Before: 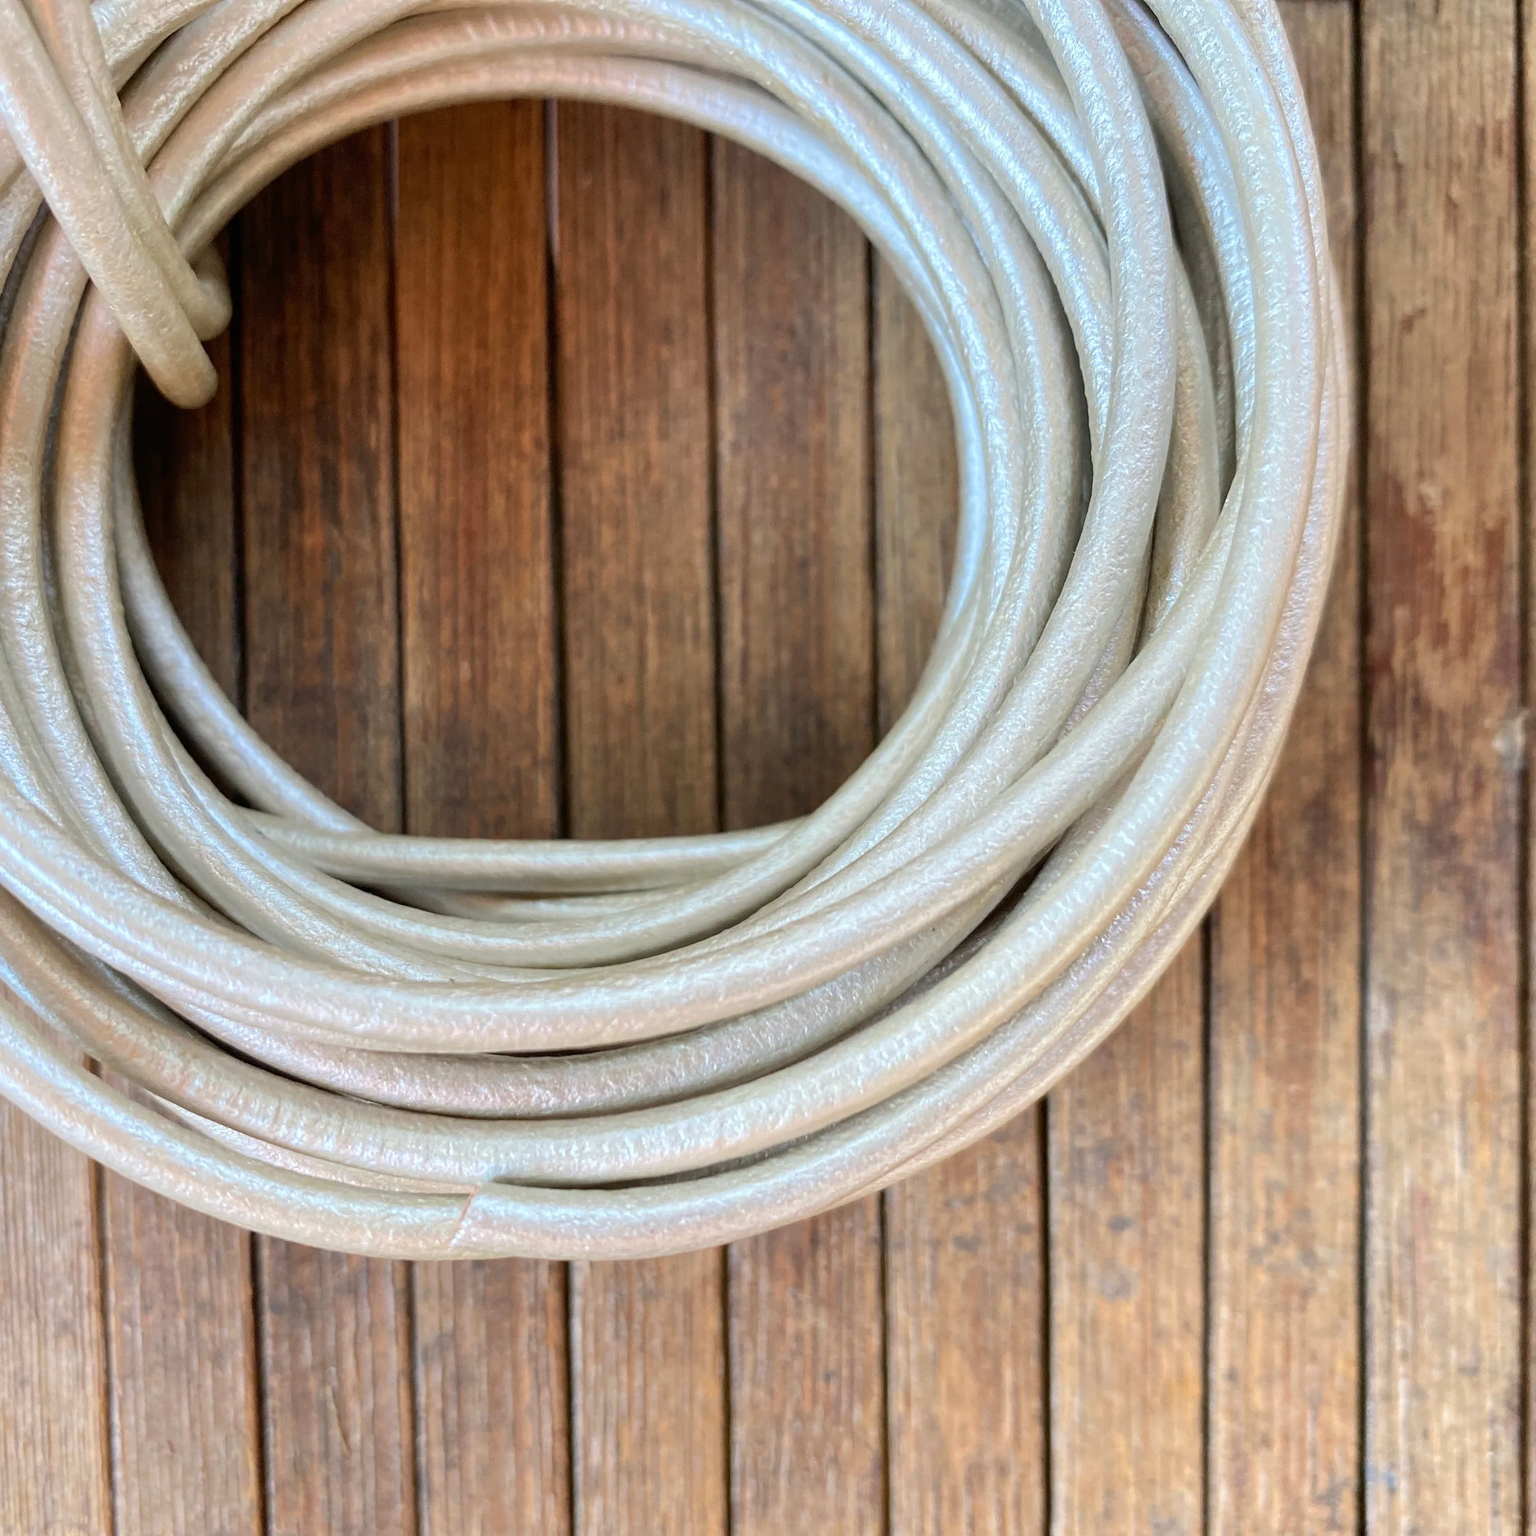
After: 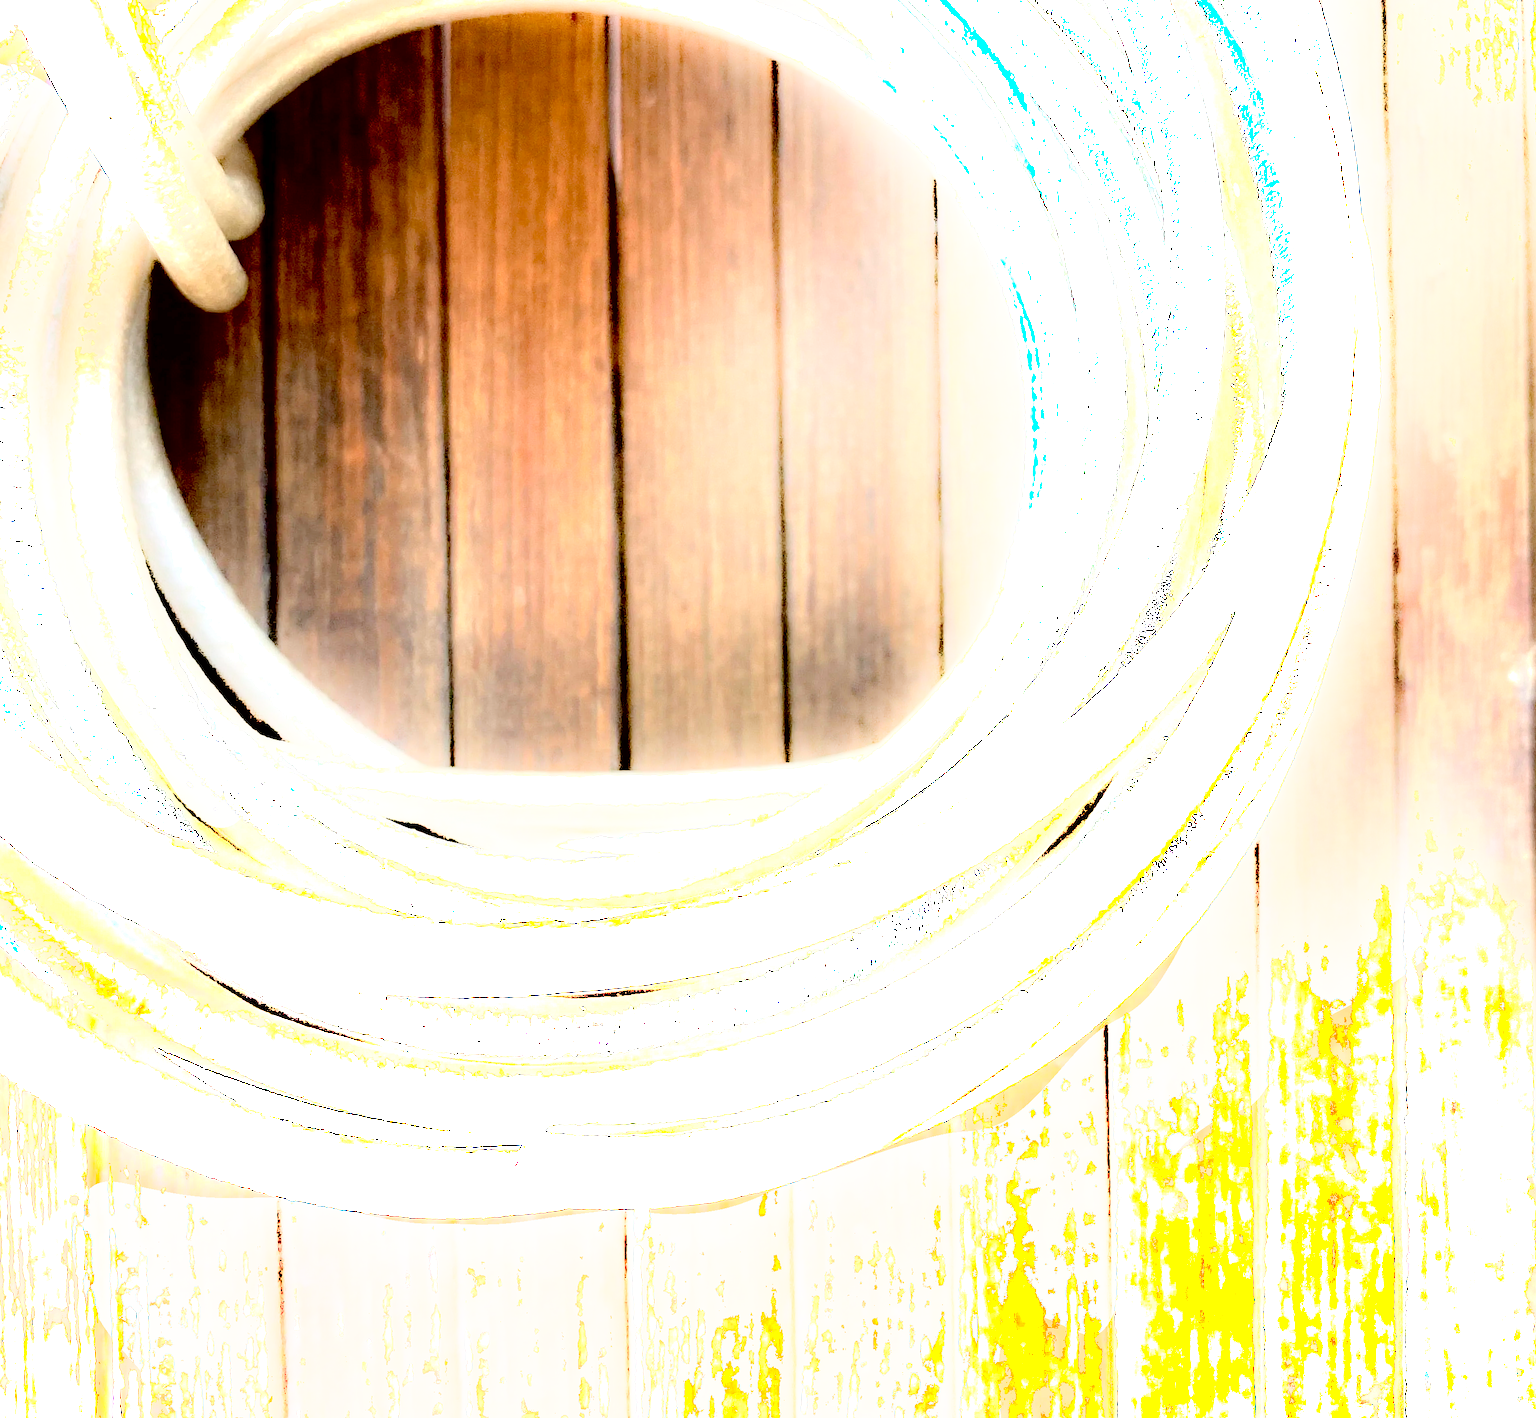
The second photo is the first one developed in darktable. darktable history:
shadows and highlights: shadows -21.3, highlights 100, soften with gaussian
exposure: black level correction 0.009, exposure 1.425 EV, compensate highlight preservation false
contrast brightness saturation: brightness 0.15
rotate and perspective: rotation -0.013°, lens shift (vertical) -0.027, lens shift (horizontal) 0.178, crop left 0.016, crop right 0.989, crop top 0.082, crop bottom 0.918
